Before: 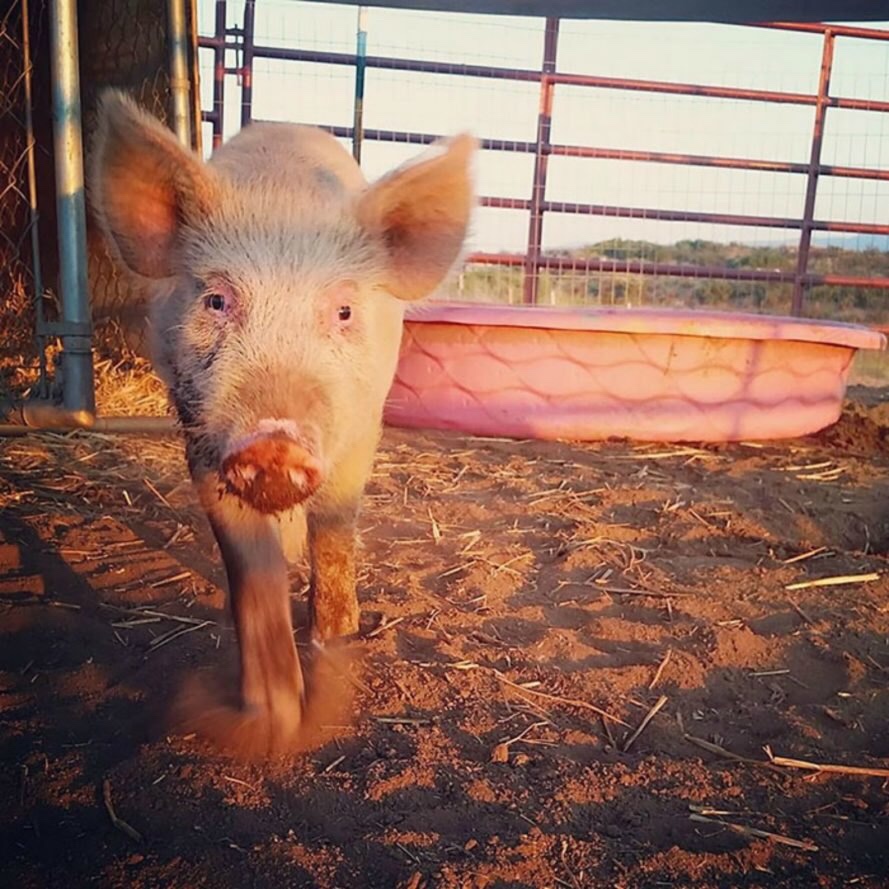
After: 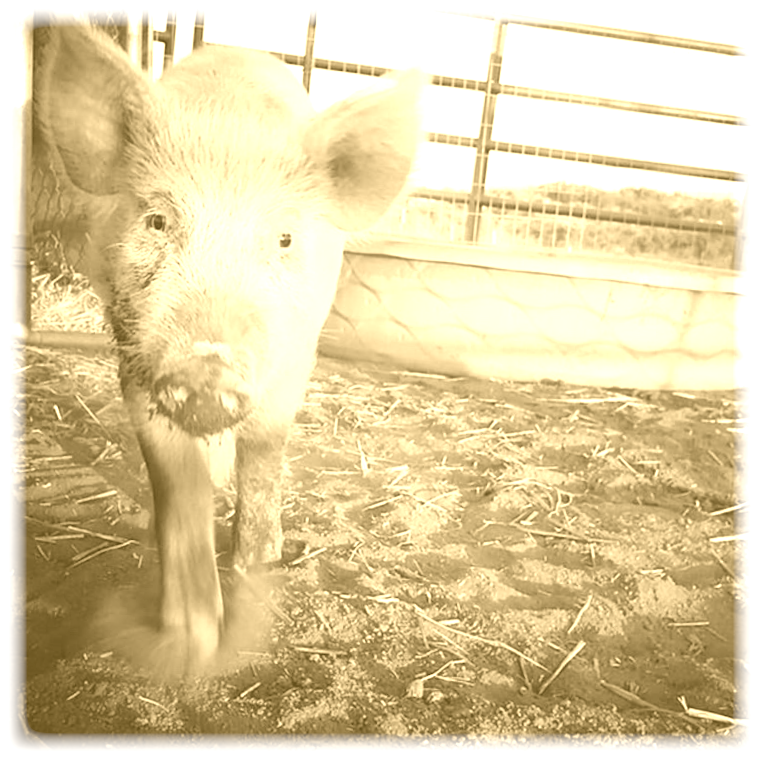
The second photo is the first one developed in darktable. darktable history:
crop and rotate: angle -3.27°, left 5.211%, top 5.211%, right 4.607%, bottom 4.607%
base curve: curves: ch0 [(0, 0) (0.283, 0.295) (1, 1)], preserve colors none
vignetting: fall-off start 93%, fall-off radius 5%, brightness 1, saturation -0.49, automatic ratio true, width/height ratio 1.332, shape 0.04, unbound false
exposure: exposure 0.197 EV, compensate highlight preservation false
velvia: on, module defaults
white balance: red 1.009, blue 1.027
colorize: hue 36°, source mix 100%
